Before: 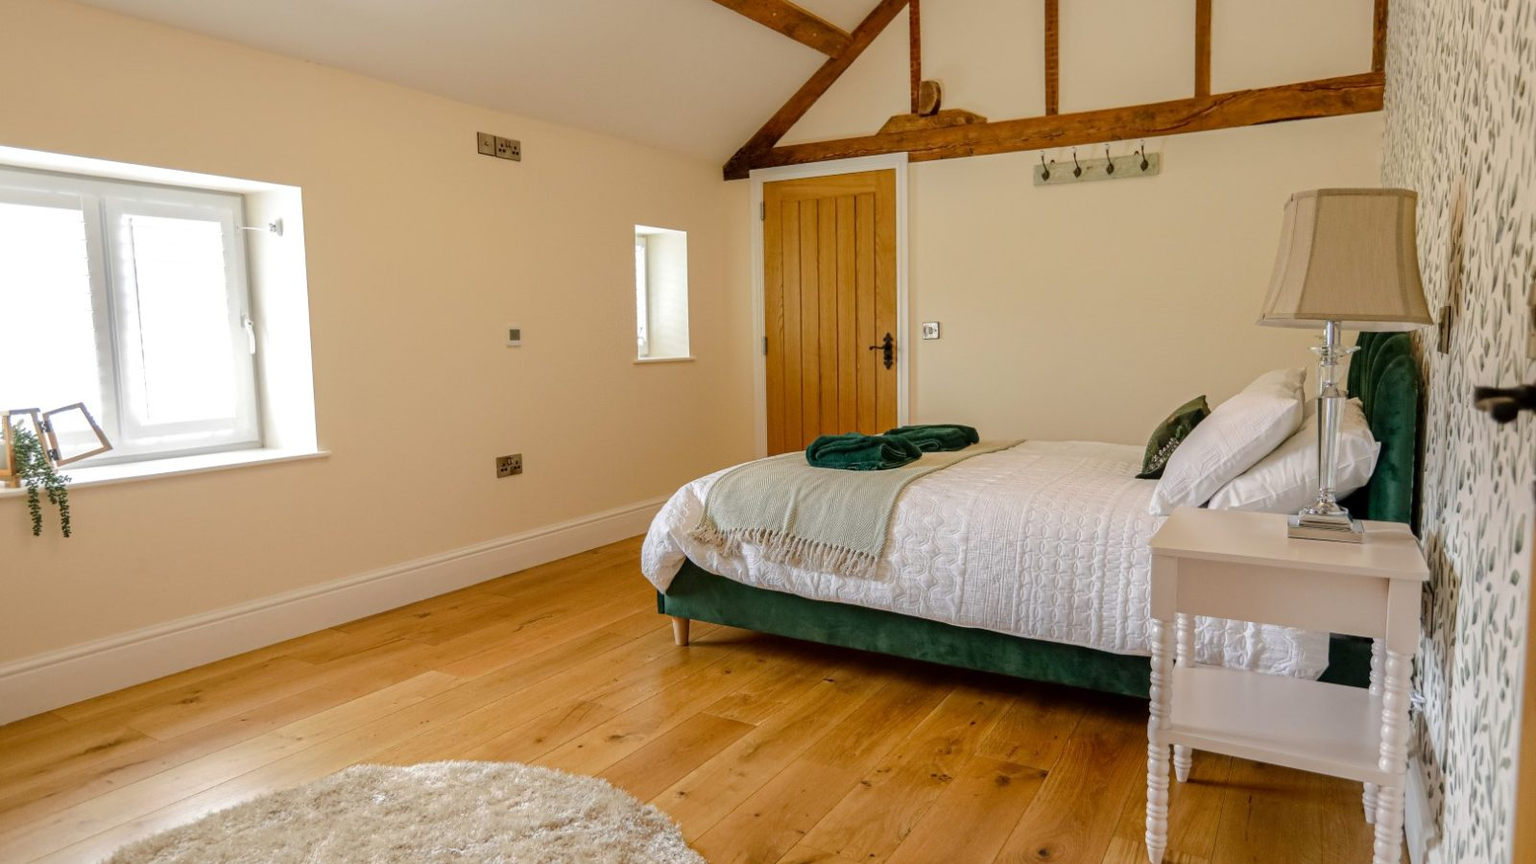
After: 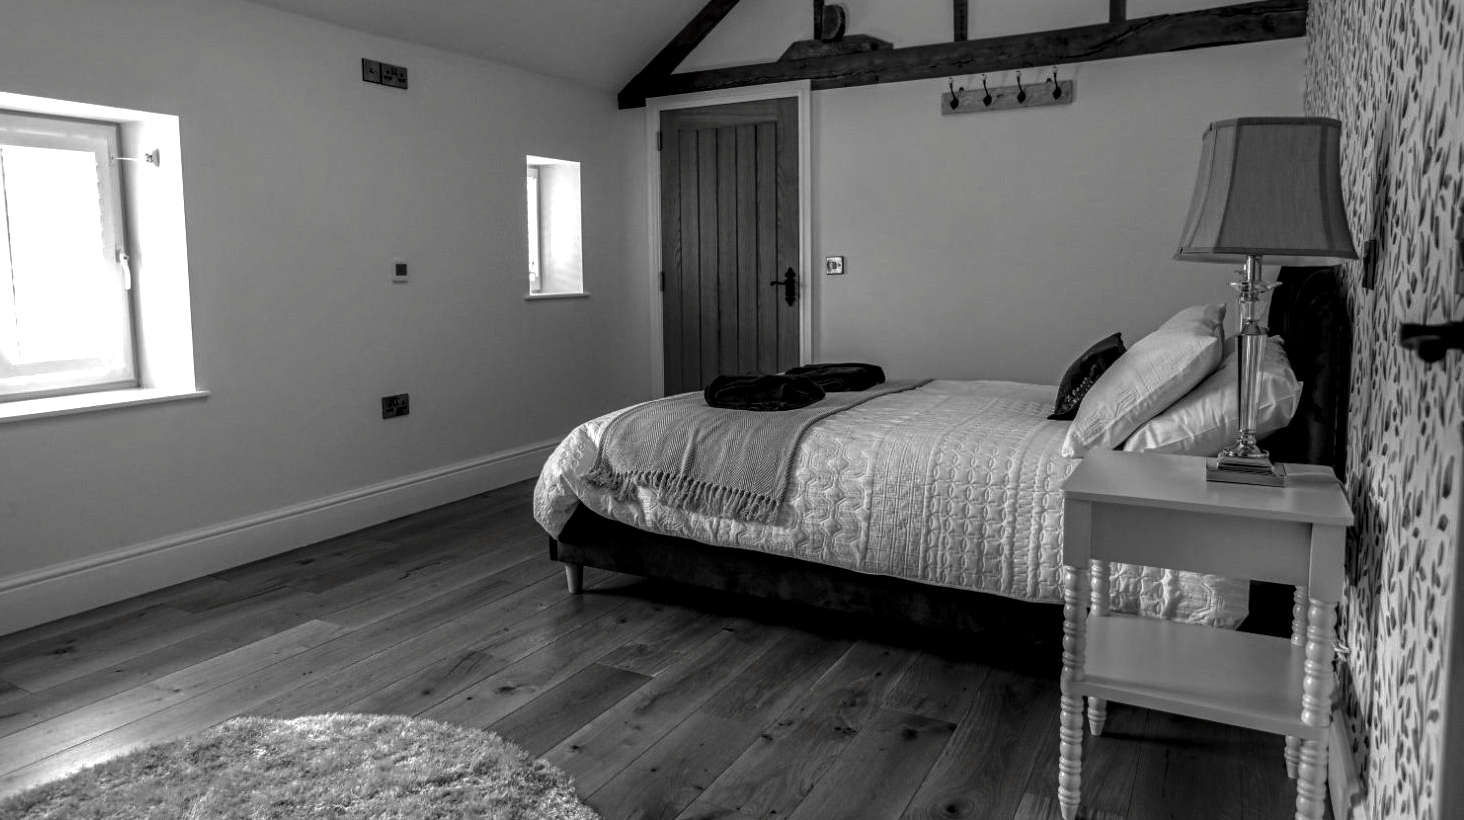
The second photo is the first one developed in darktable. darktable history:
contrast brightness saturation: contrast -0.027, brightness -0.57, saturation -0.989
local contrast: detail 130%
exposure: exposure 0.188 EV, compensate exposure bias true, compensate highlight preservation false
crop and rotate: left 8.481%, top 8.833%
